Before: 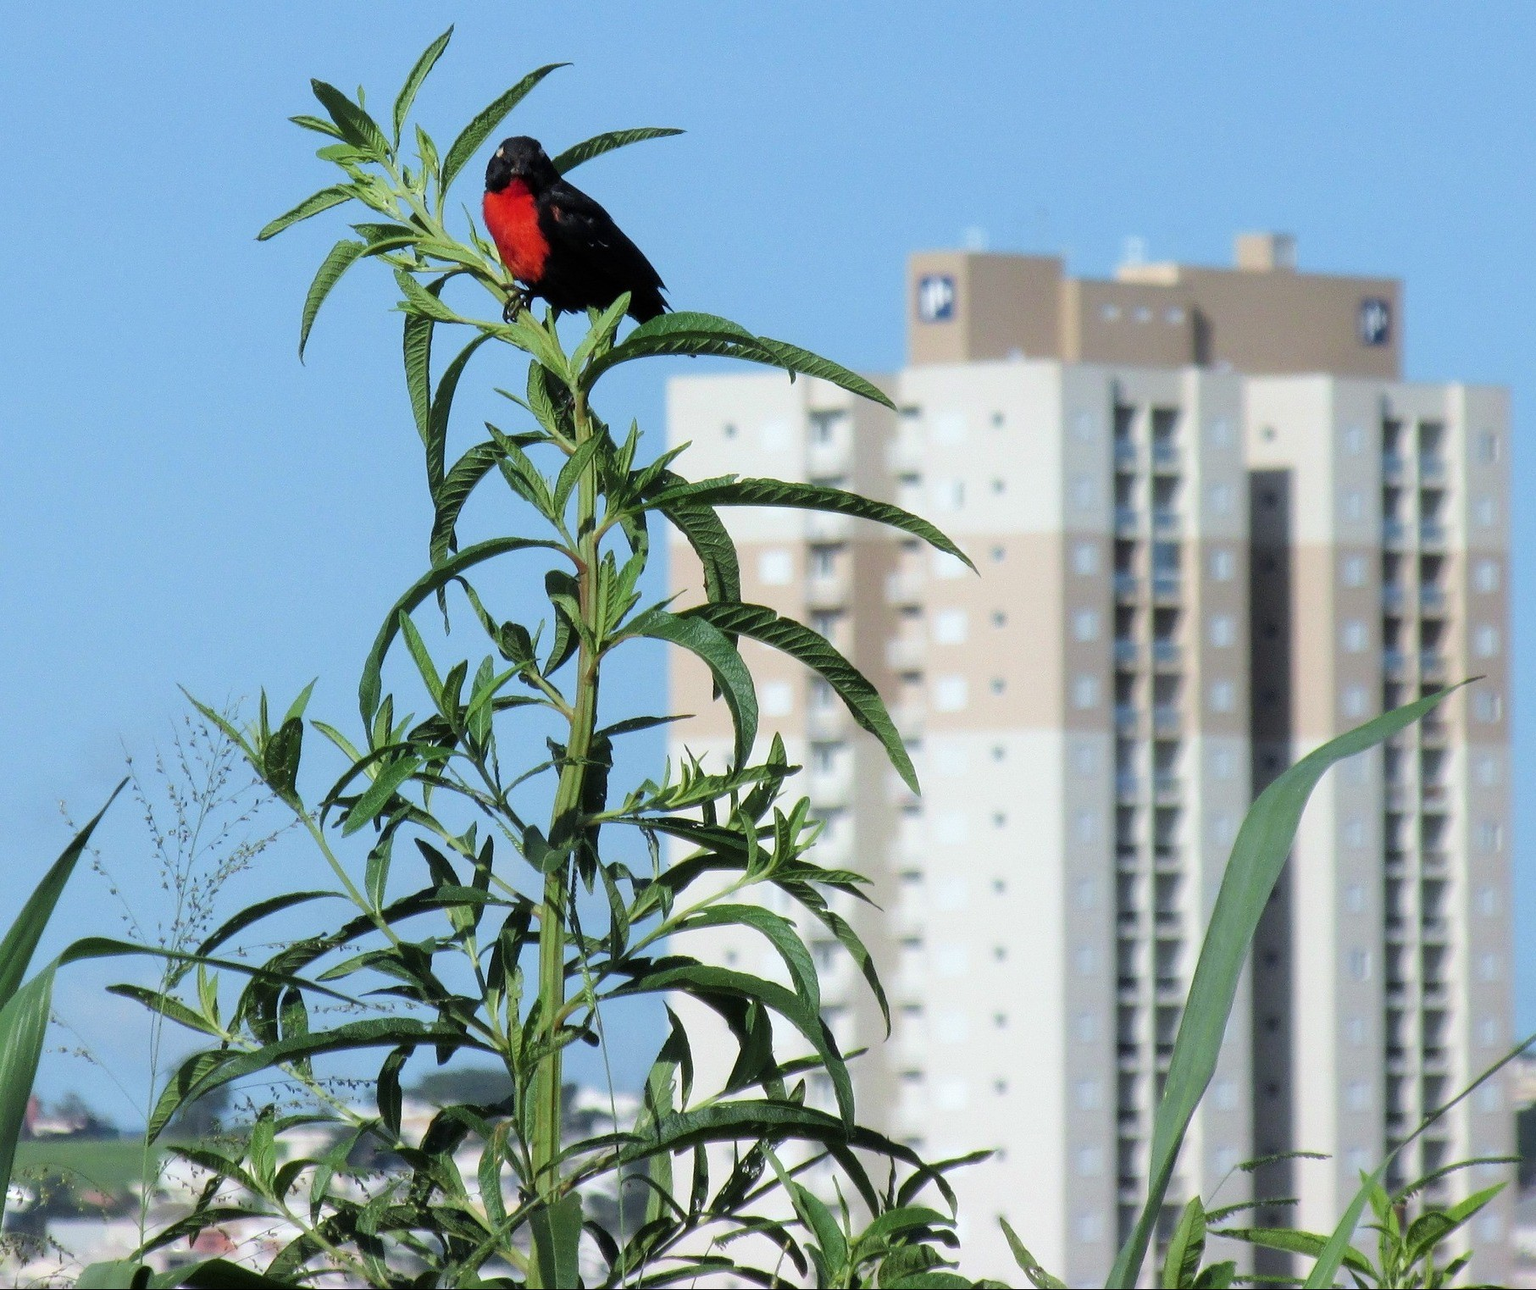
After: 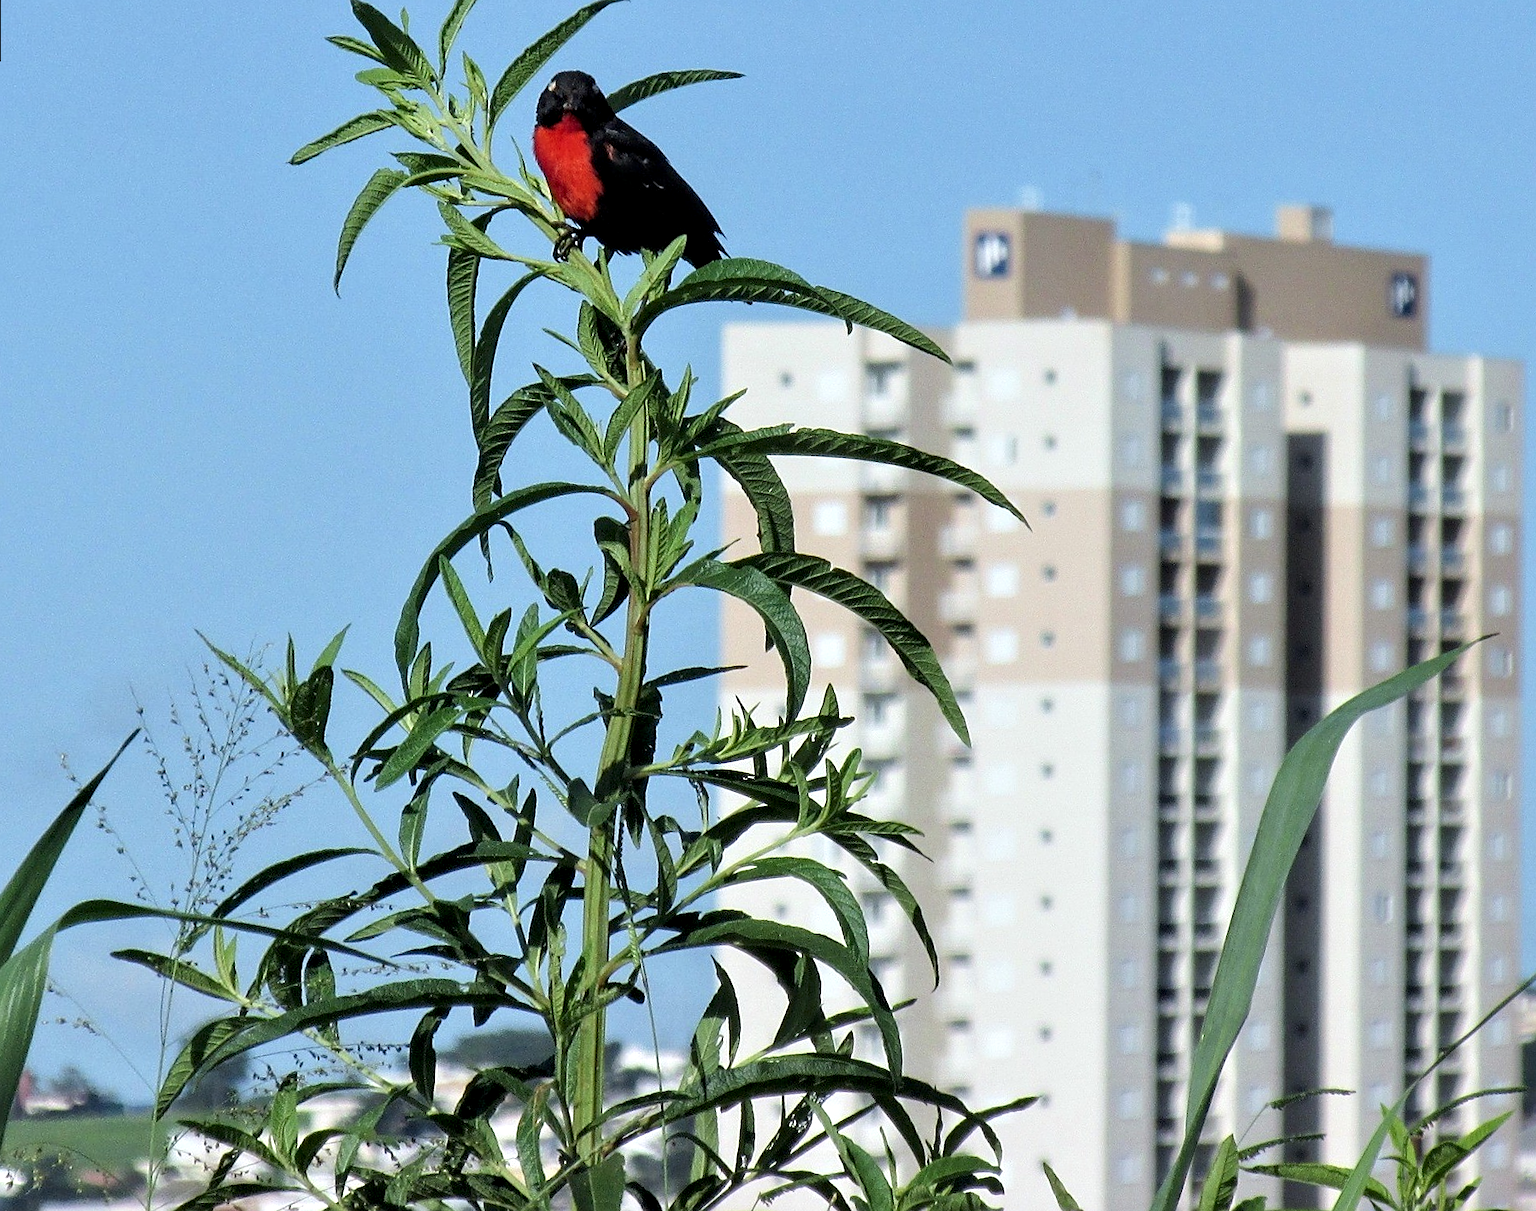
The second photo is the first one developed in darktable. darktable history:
rotate and perspective: rotation 0.679°, lens shift (horizontal) 0.136, crop left 0.009, crop right 0.991, crop top 0.078, crop bottom 0.95
sharpen: on, module defaults
tone equalizer: on, module defaults
contrast equalizer: y [[0.531, 0.548, 0.559, 0.557, 0.544, 0.527], [0.5 ×6], [0.5 ×6], [0 ×6], [0 ×6]]
